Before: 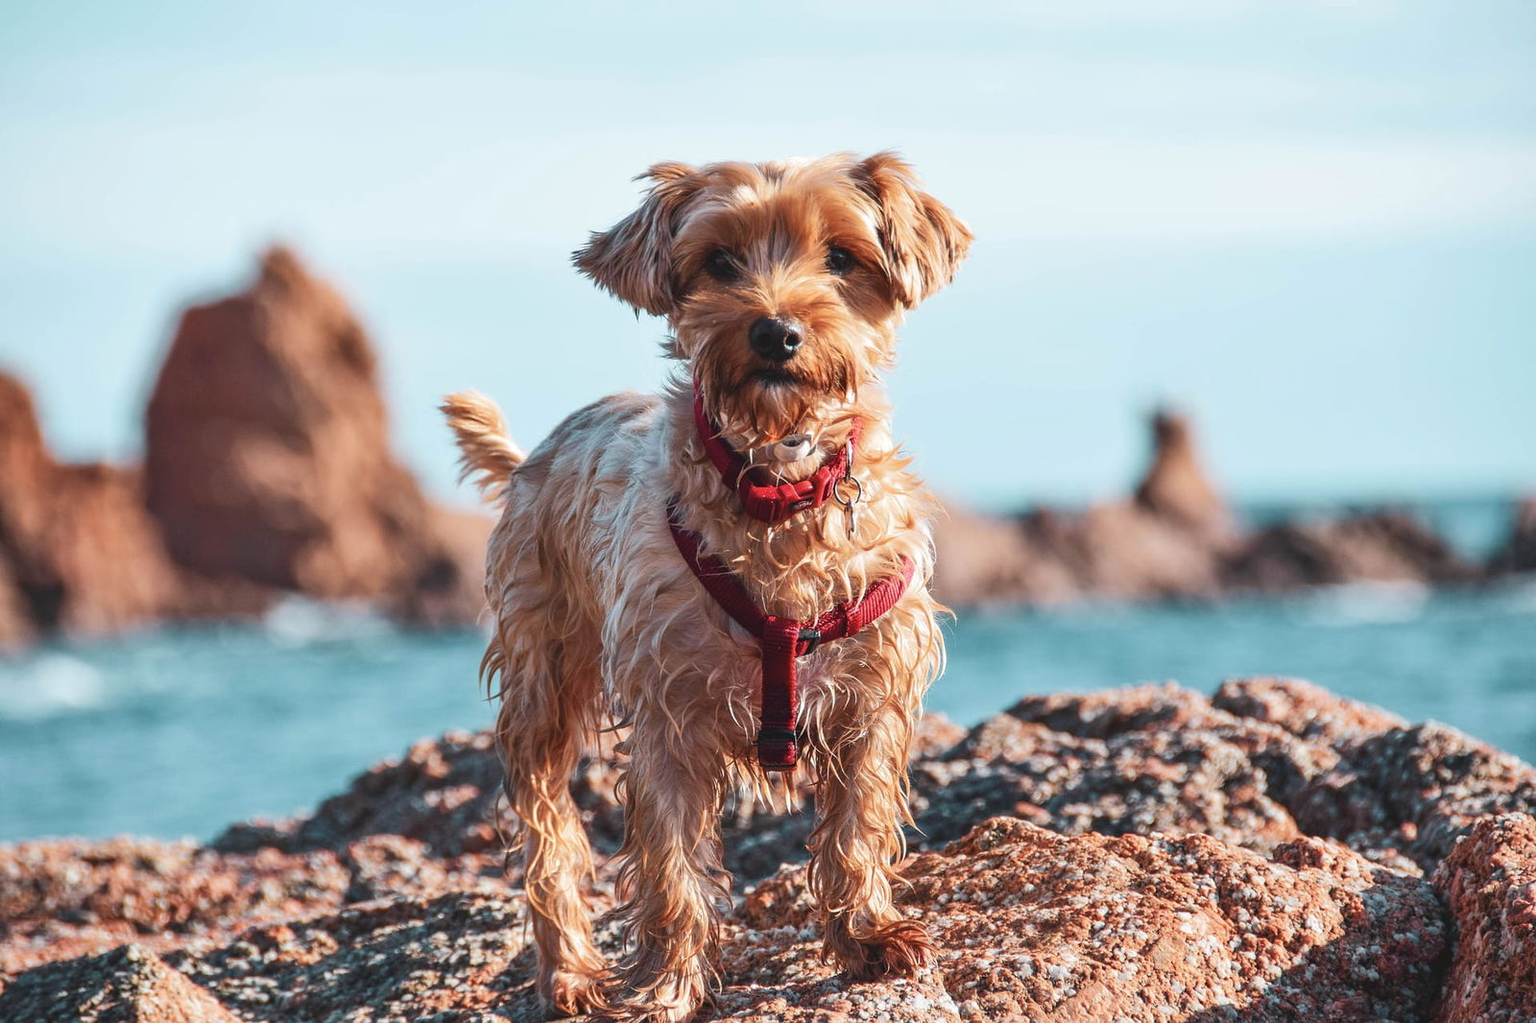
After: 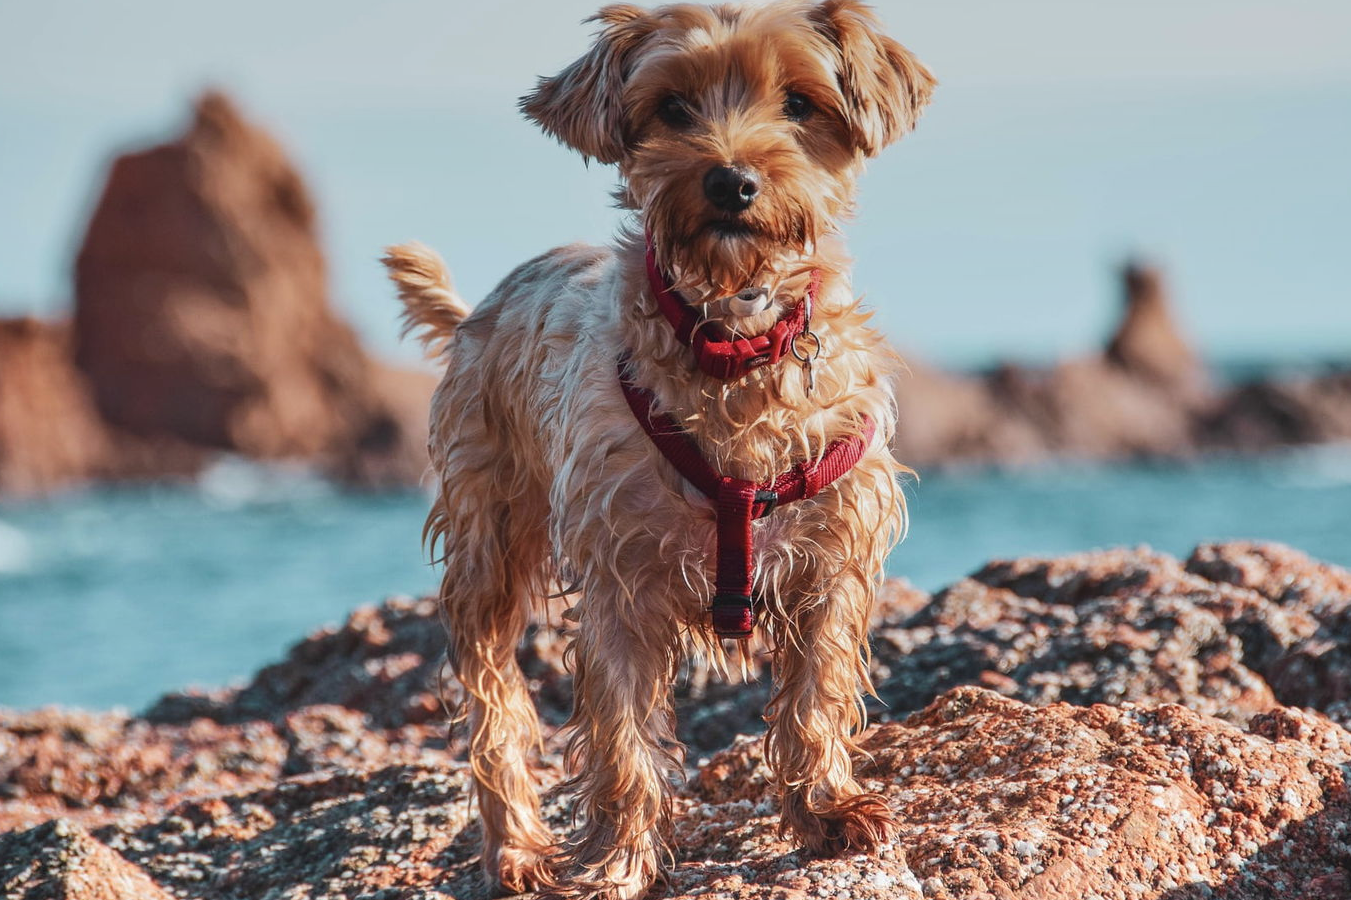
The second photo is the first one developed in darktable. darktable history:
crop and rotate: left 4.842%, top 15.51%, right 10.668%
graduated density: on, module defaults
